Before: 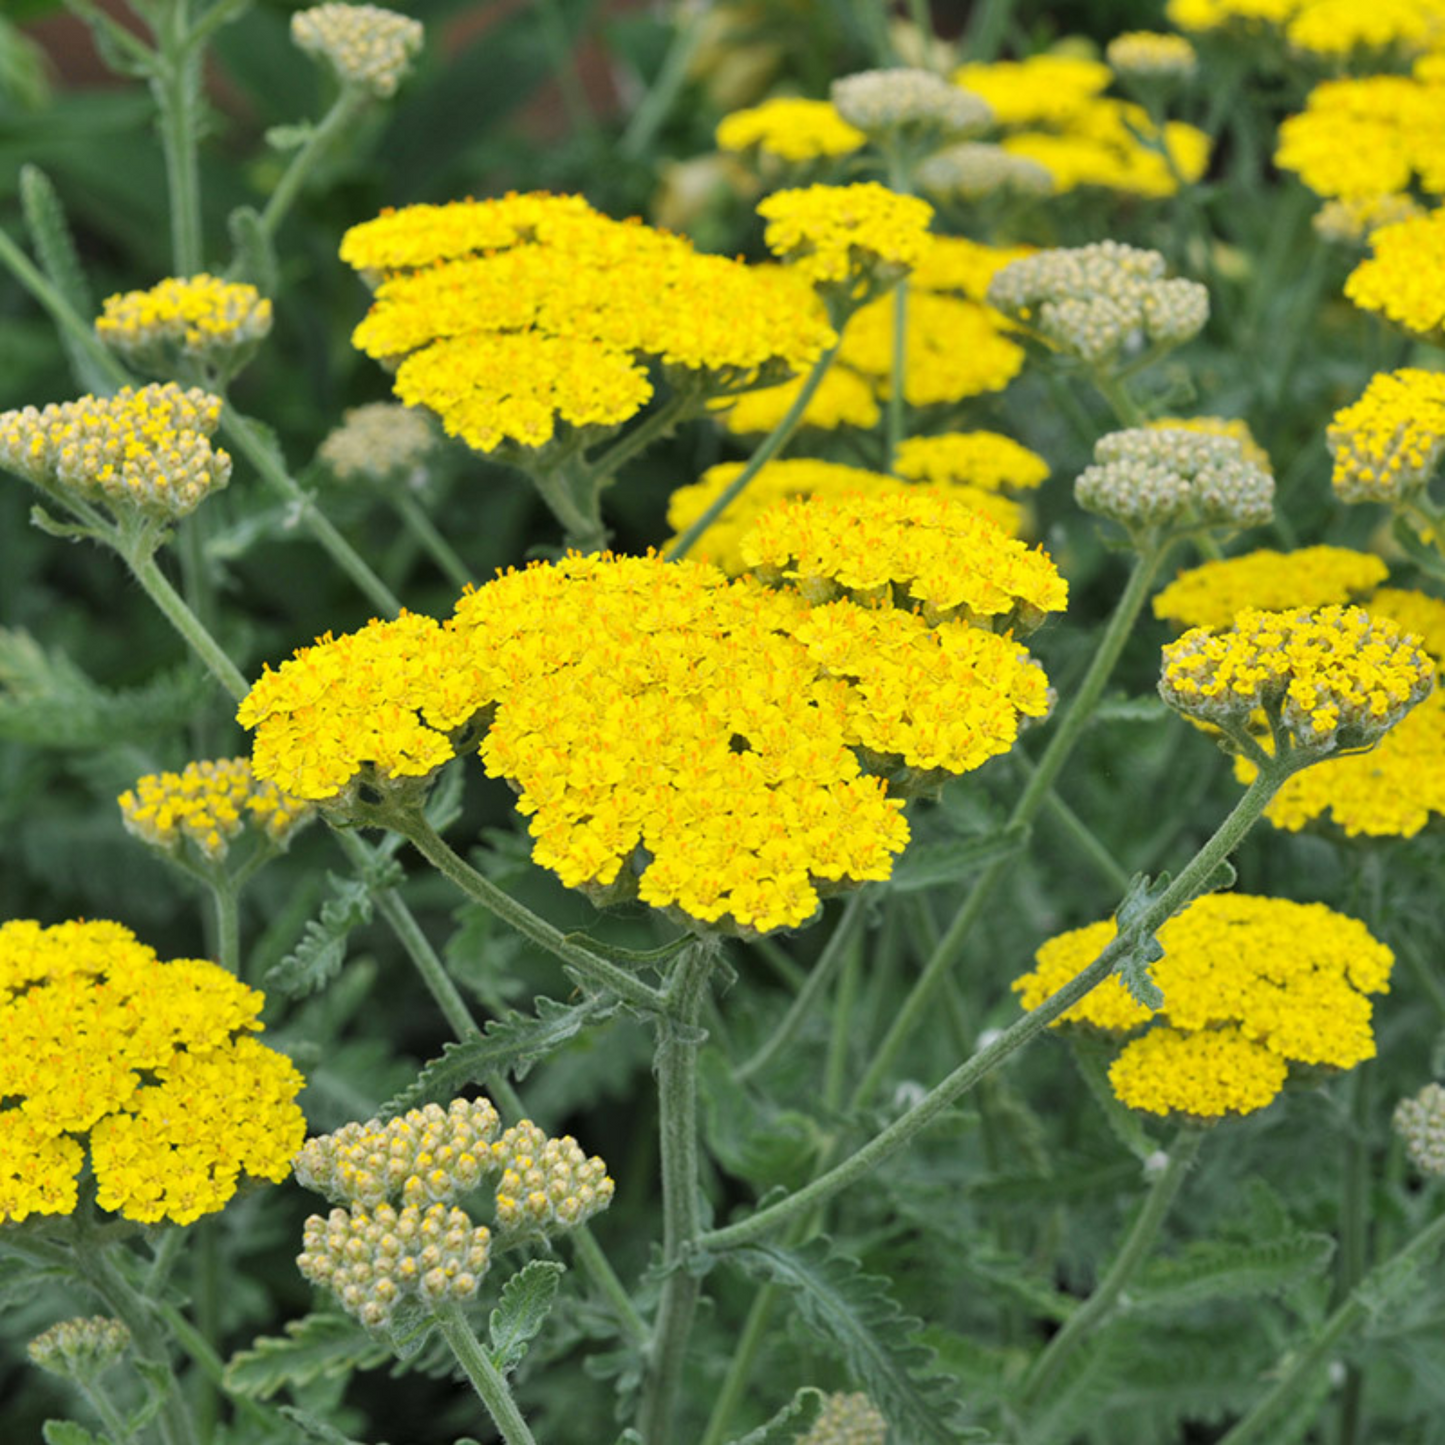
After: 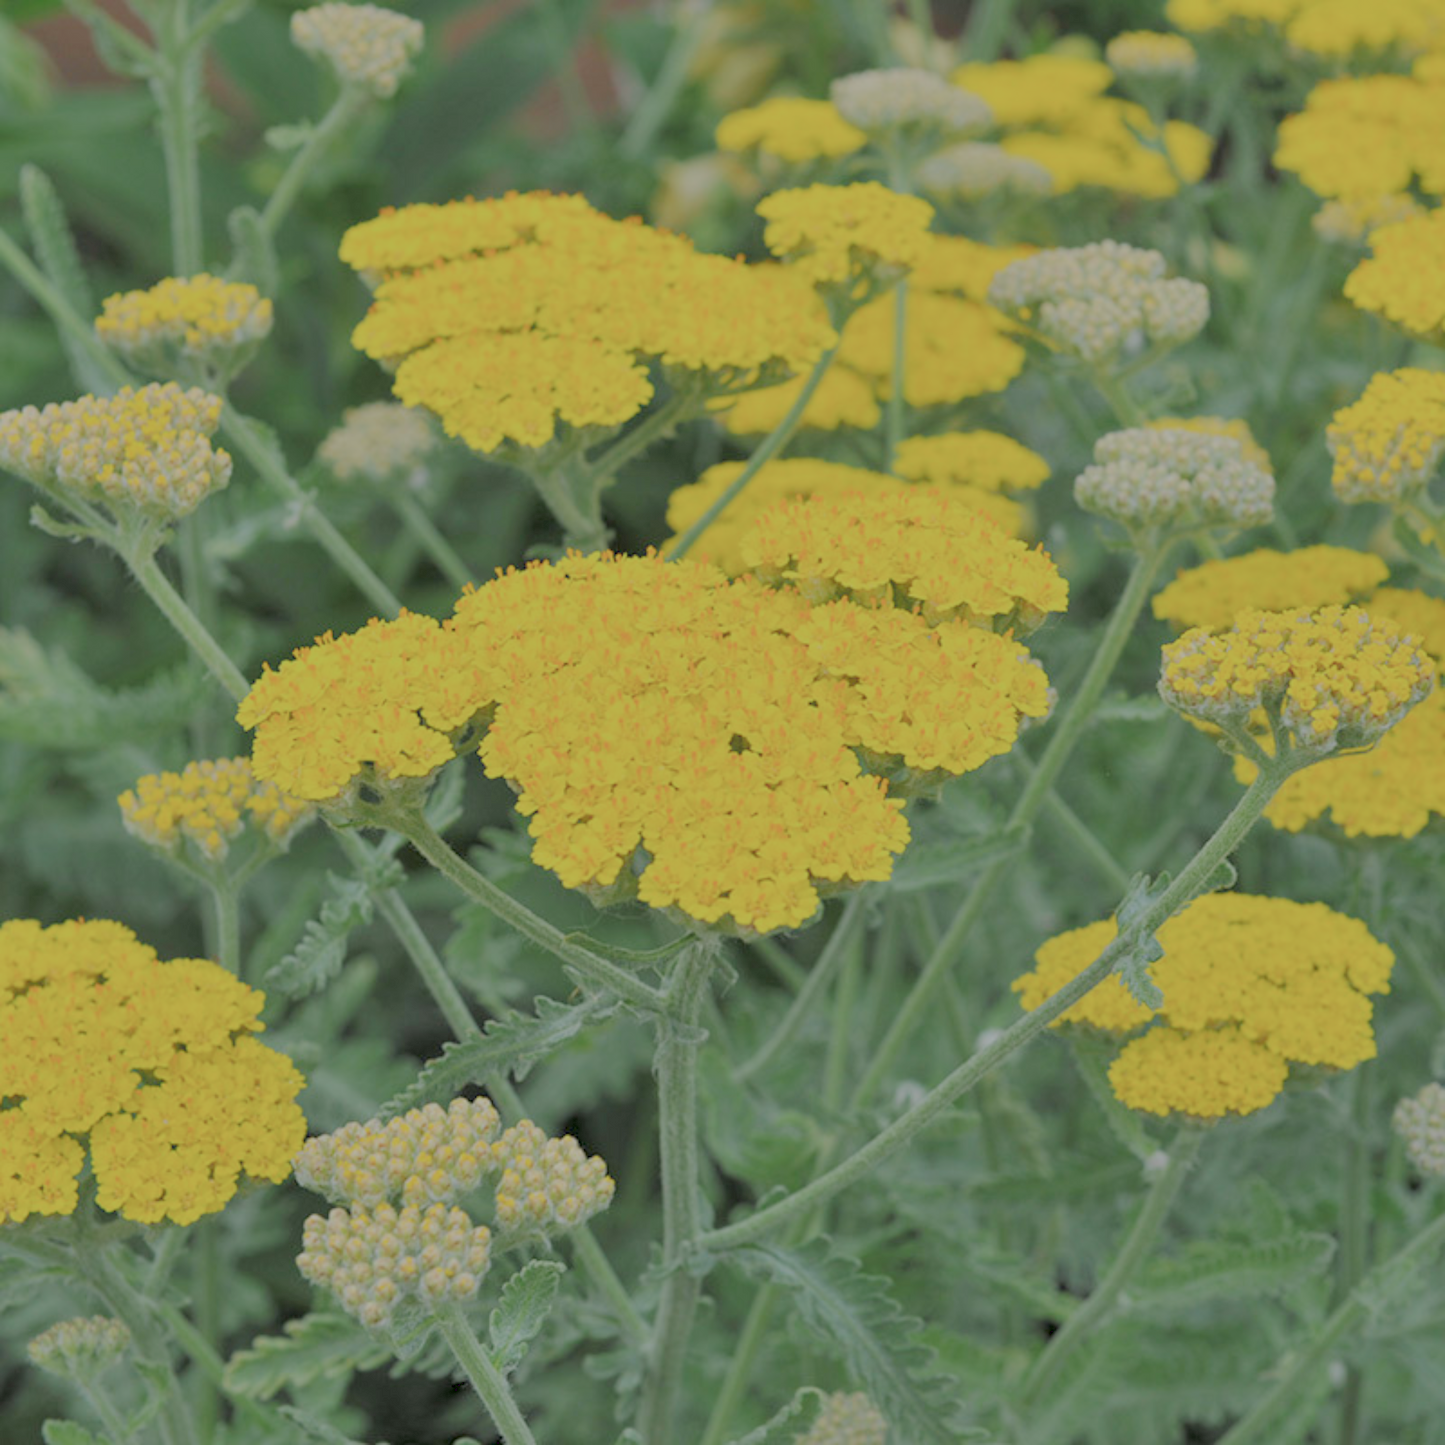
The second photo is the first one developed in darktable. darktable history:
exposure: black level correction 0.001, exposure 0.675 EV, compensate highlight preservation false
filmic rgb: black relative exposure -13.95 EV, white relative exposure 7.97 EV, hardness 3.74, latitude 49.9%, contrast 0.511
